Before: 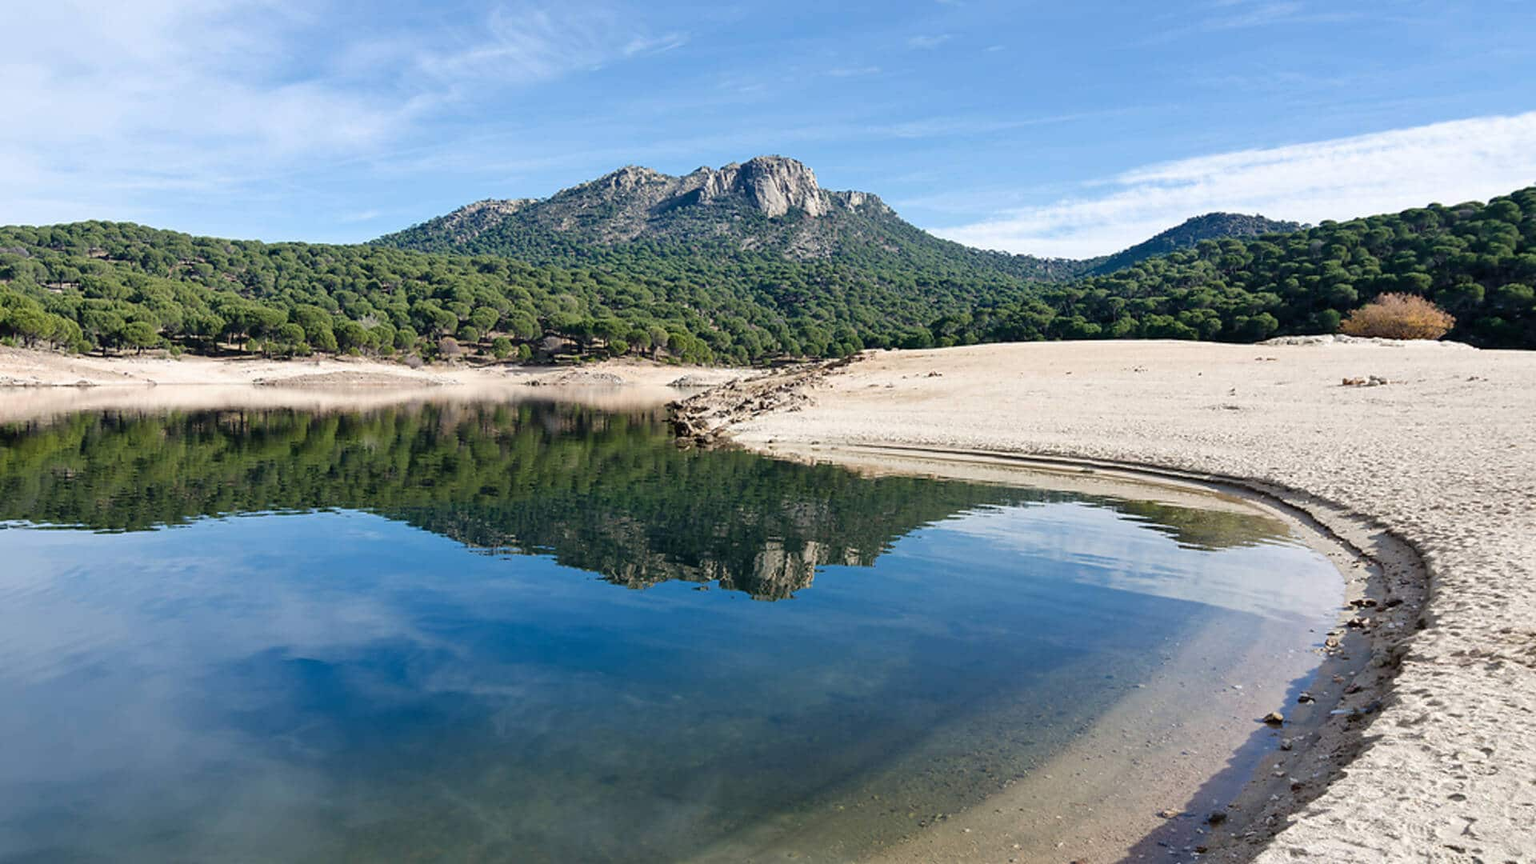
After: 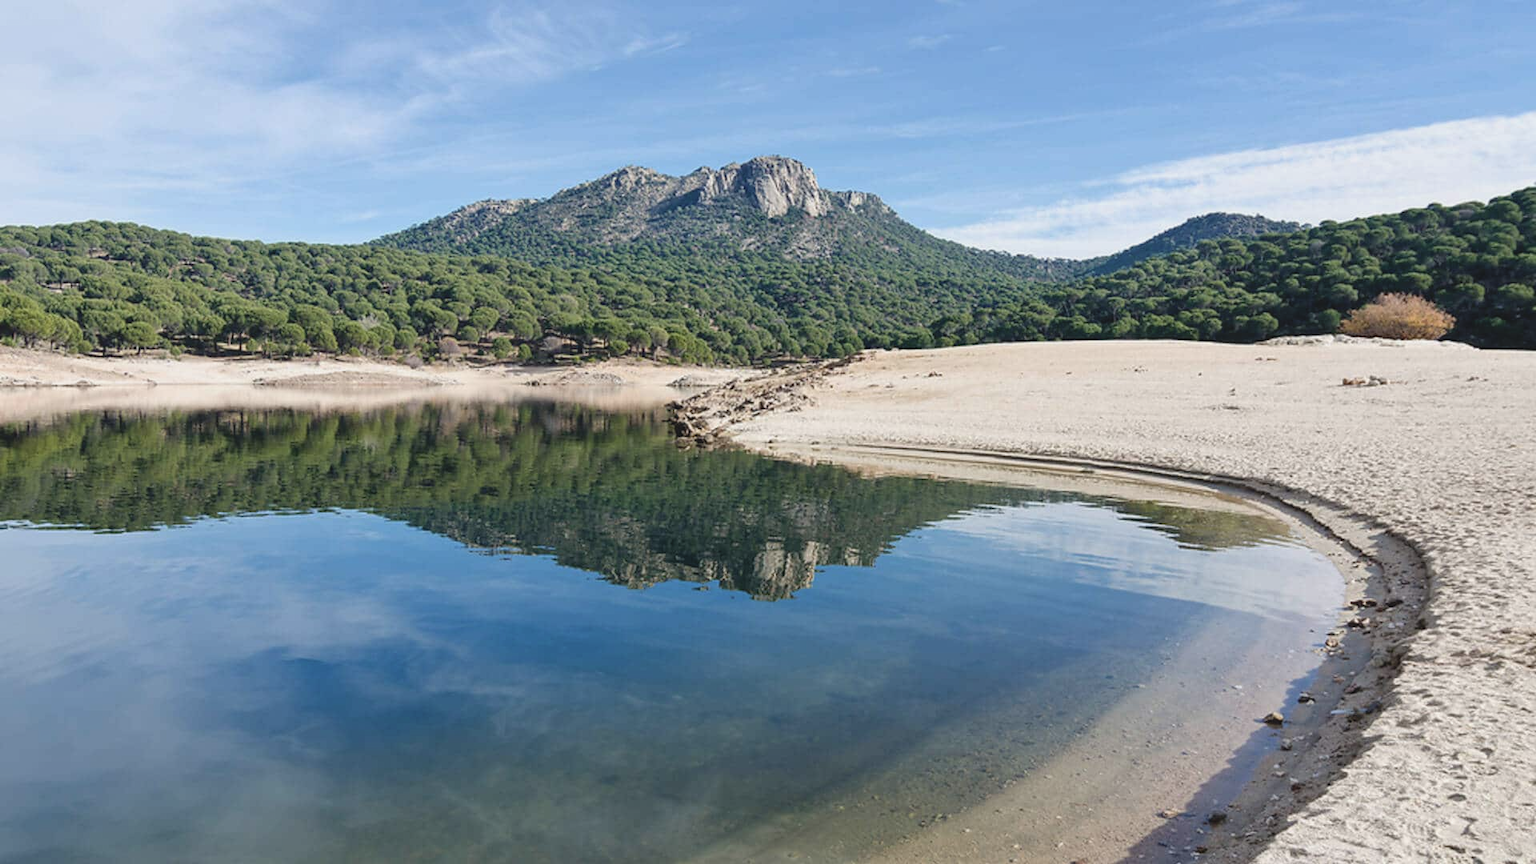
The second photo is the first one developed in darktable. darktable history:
local contrast: highlights 106%, shadows 99%, detail 120%, midtone range 0.2
contrast brightness saturation: contrast -0.146, brightness 0.041, saturation -0.134
